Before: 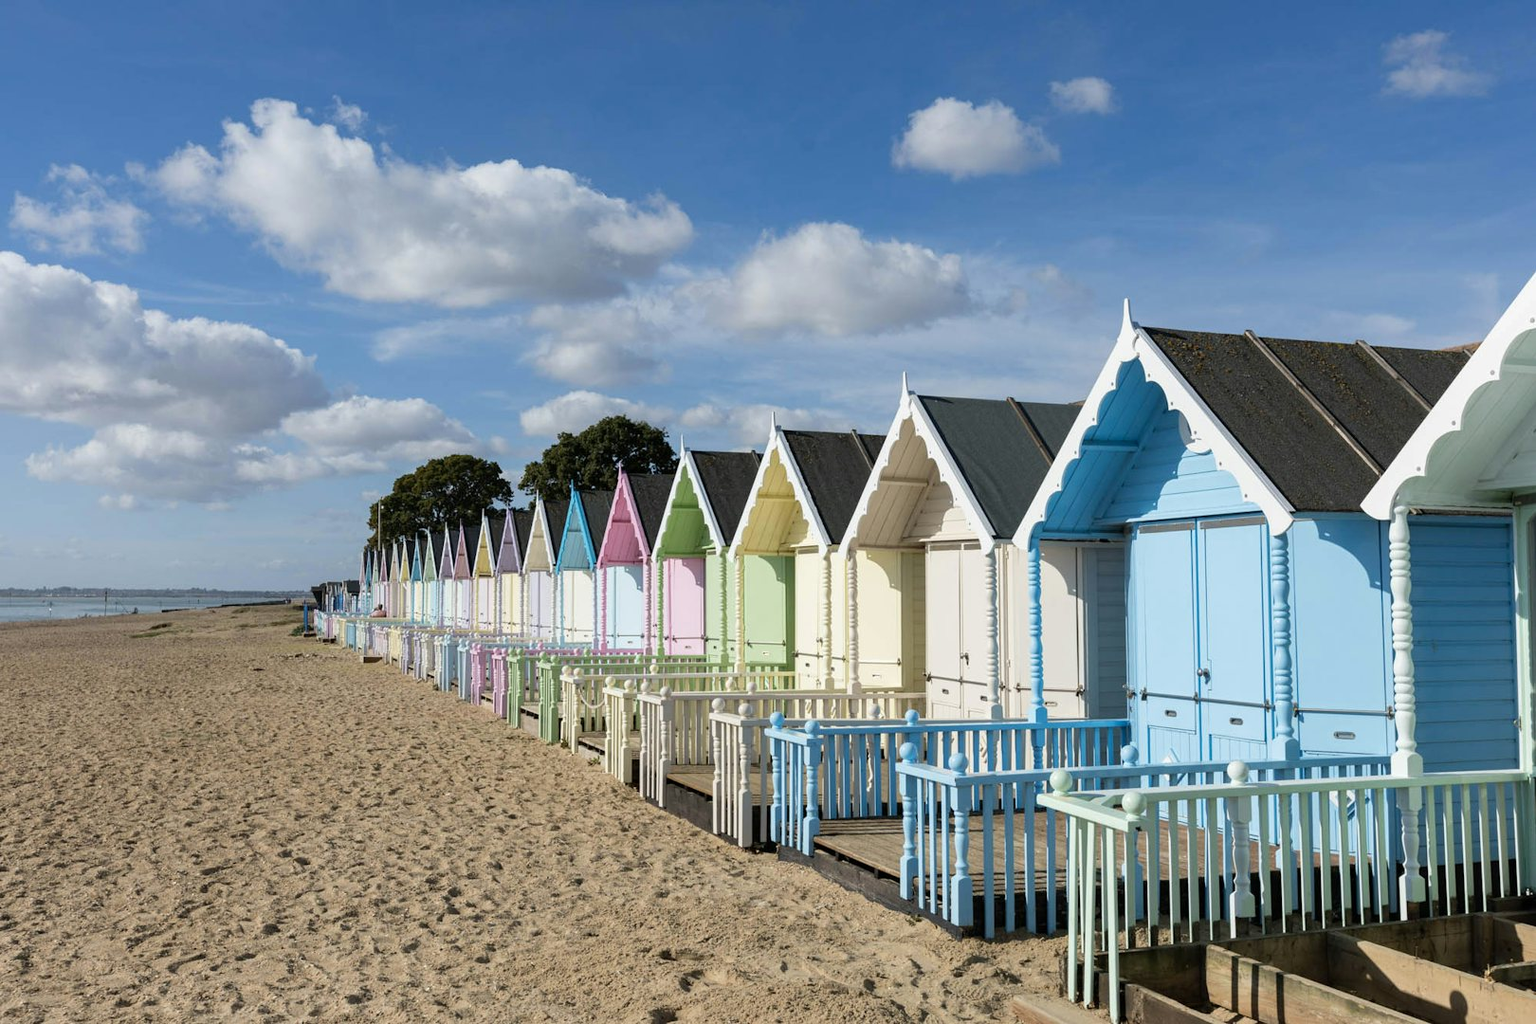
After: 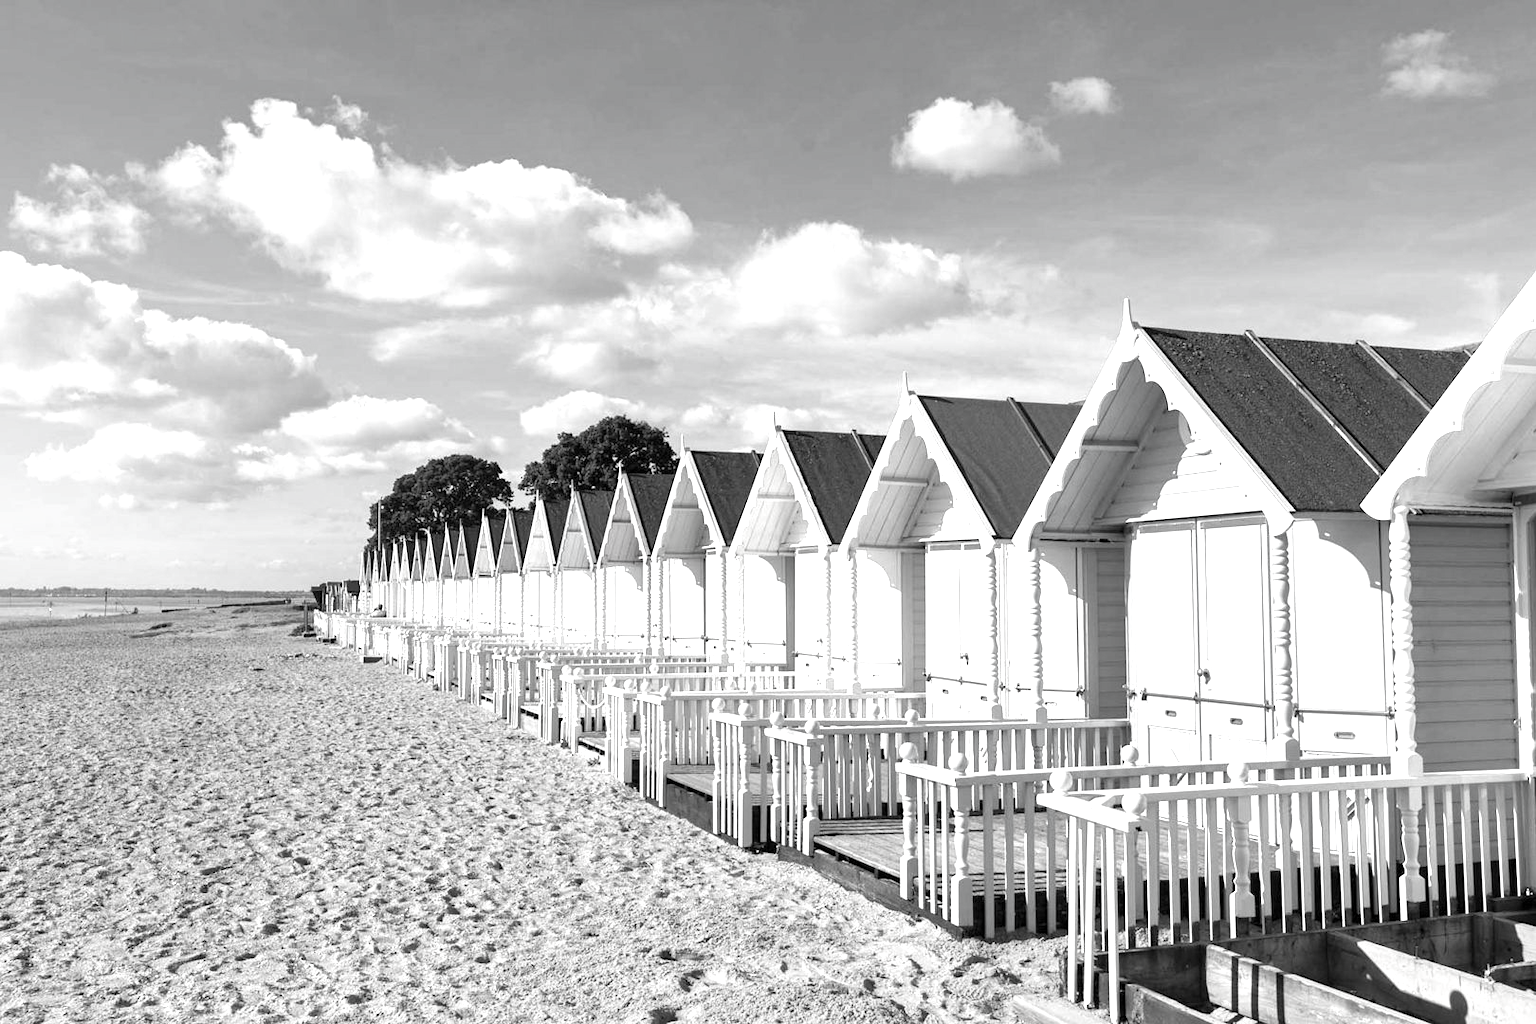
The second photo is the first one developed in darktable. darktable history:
exposure: black level correction 0, exposure 1.103 EV, compensate highlight preservation false
local contrast: mode bilateral grid, contrast 28, coarseness 17, detail 115%, midtone range 0.2
contrast brightness saturation: saturation -0.989
